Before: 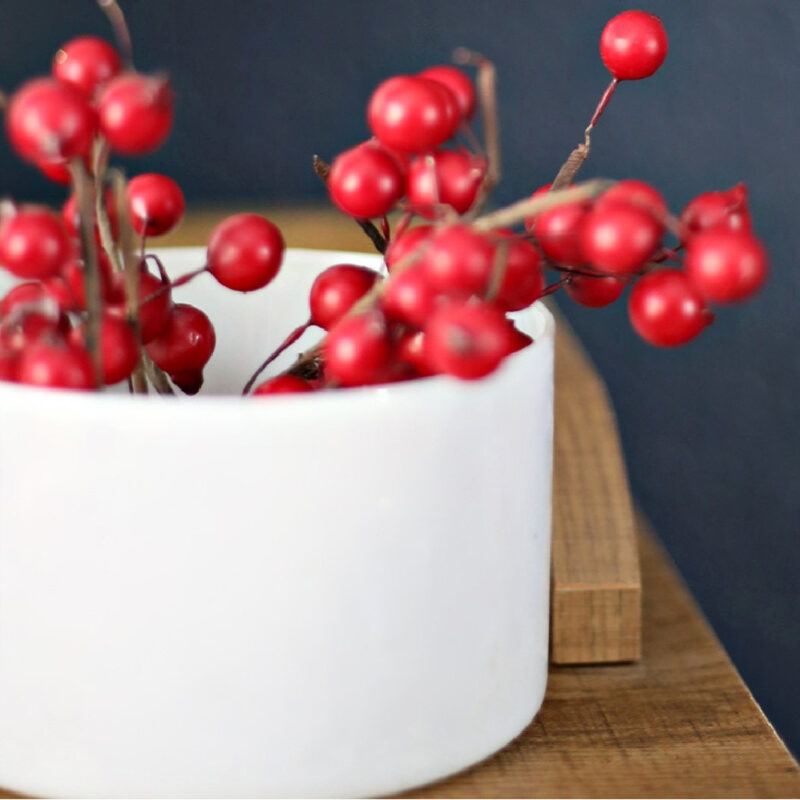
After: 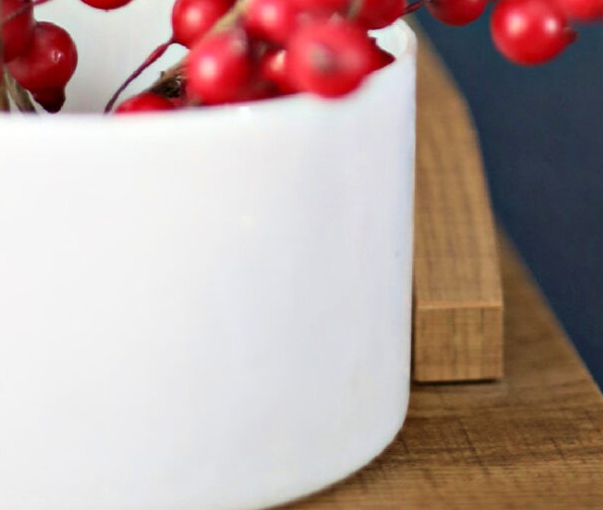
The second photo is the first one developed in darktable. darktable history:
velvia: on, module defaults
crop and rotate: left 17.313%, top 35.373%, right 7.215%, bottom 0.785%
